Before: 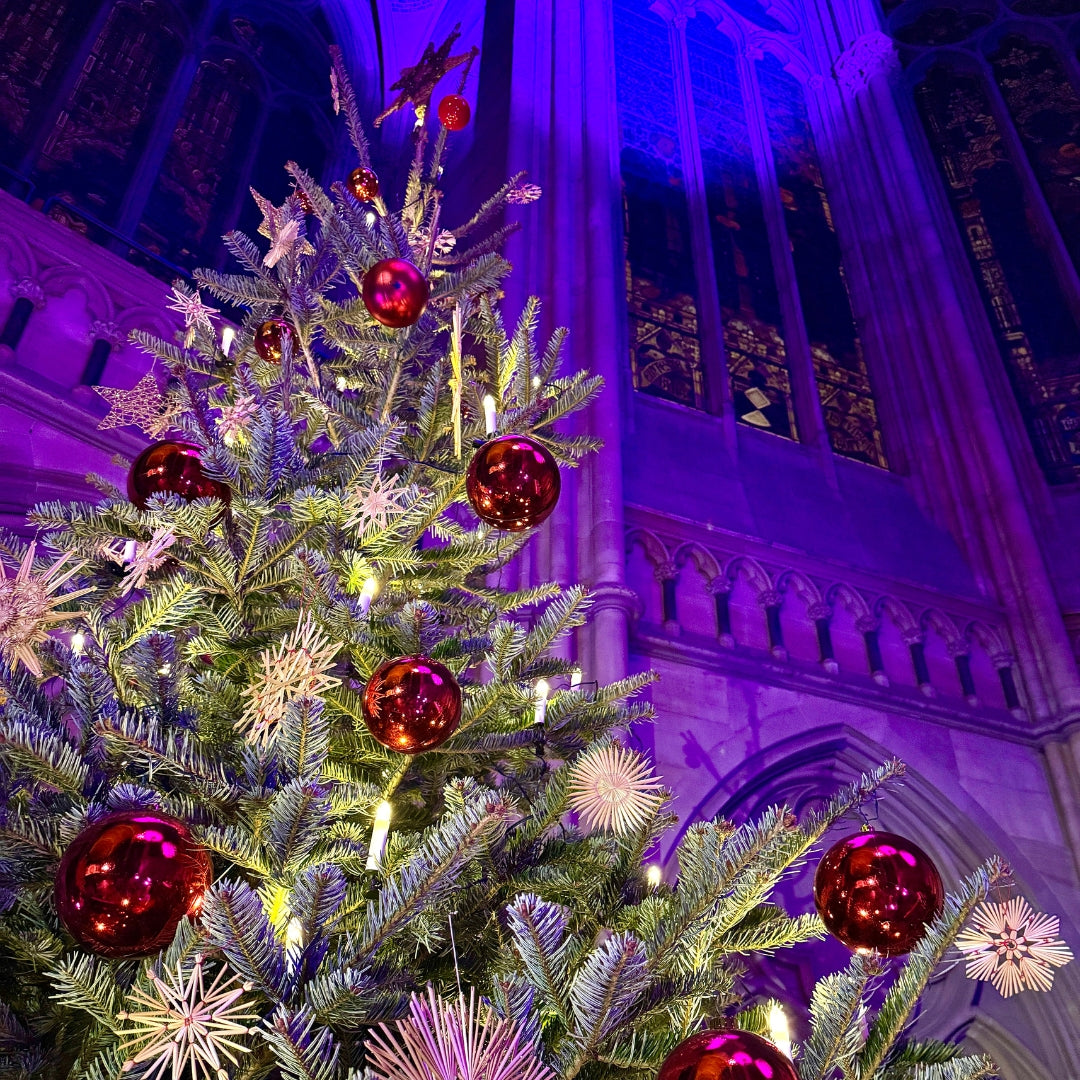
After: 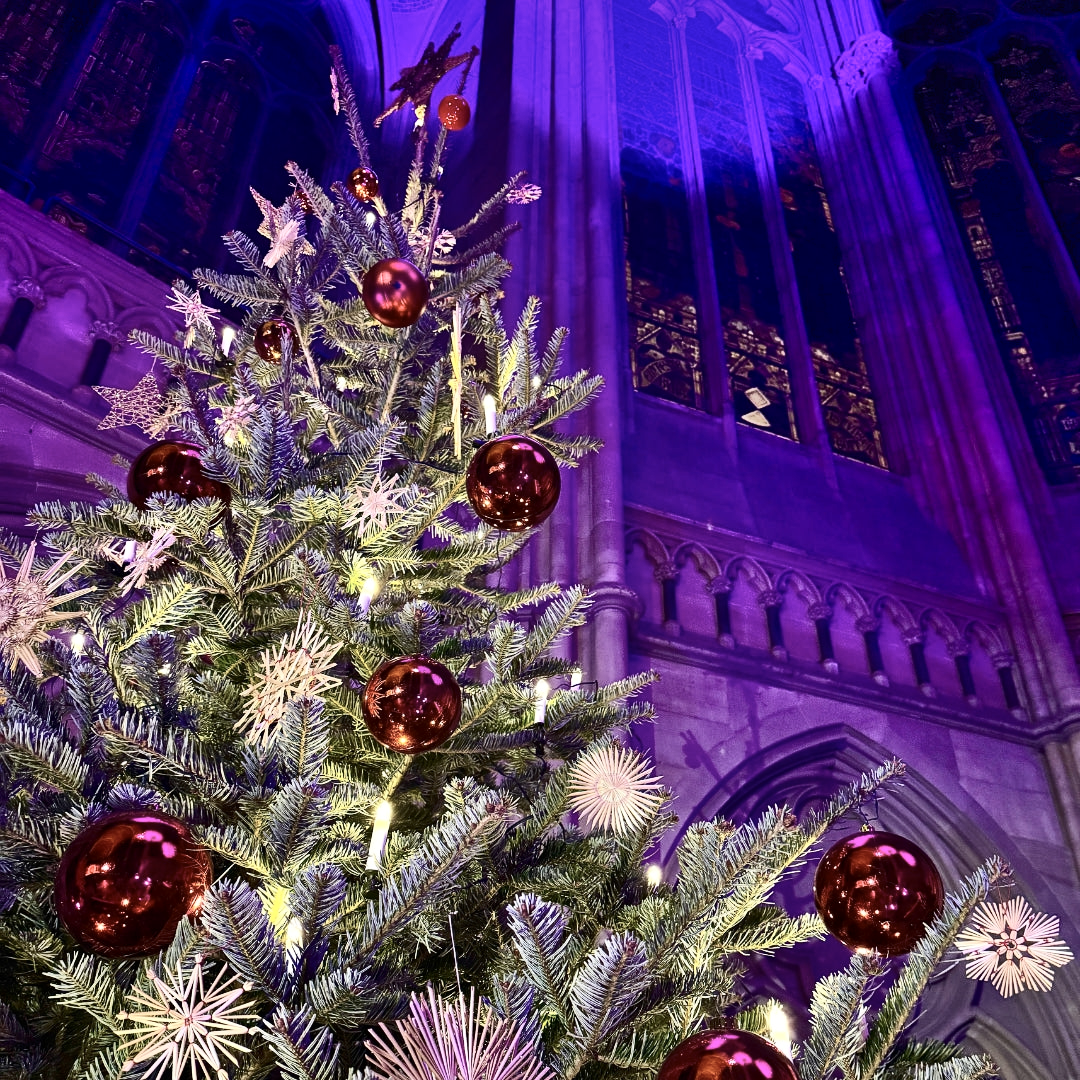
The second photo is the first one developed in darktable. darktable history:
tone equalizer: on, module defaults
shadows and highlights: low approximation 0.01, soften with gaussian
contrast brightness saturation: contrast 0.25, saturation -0.31
